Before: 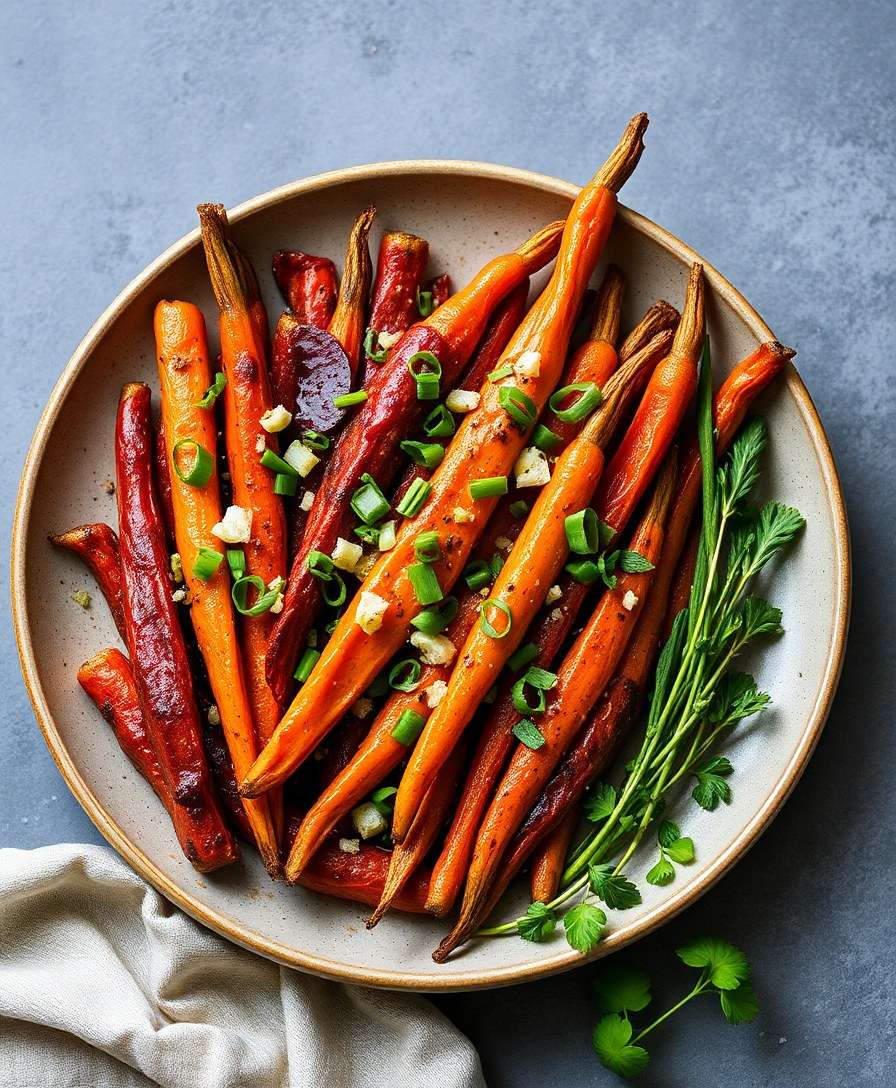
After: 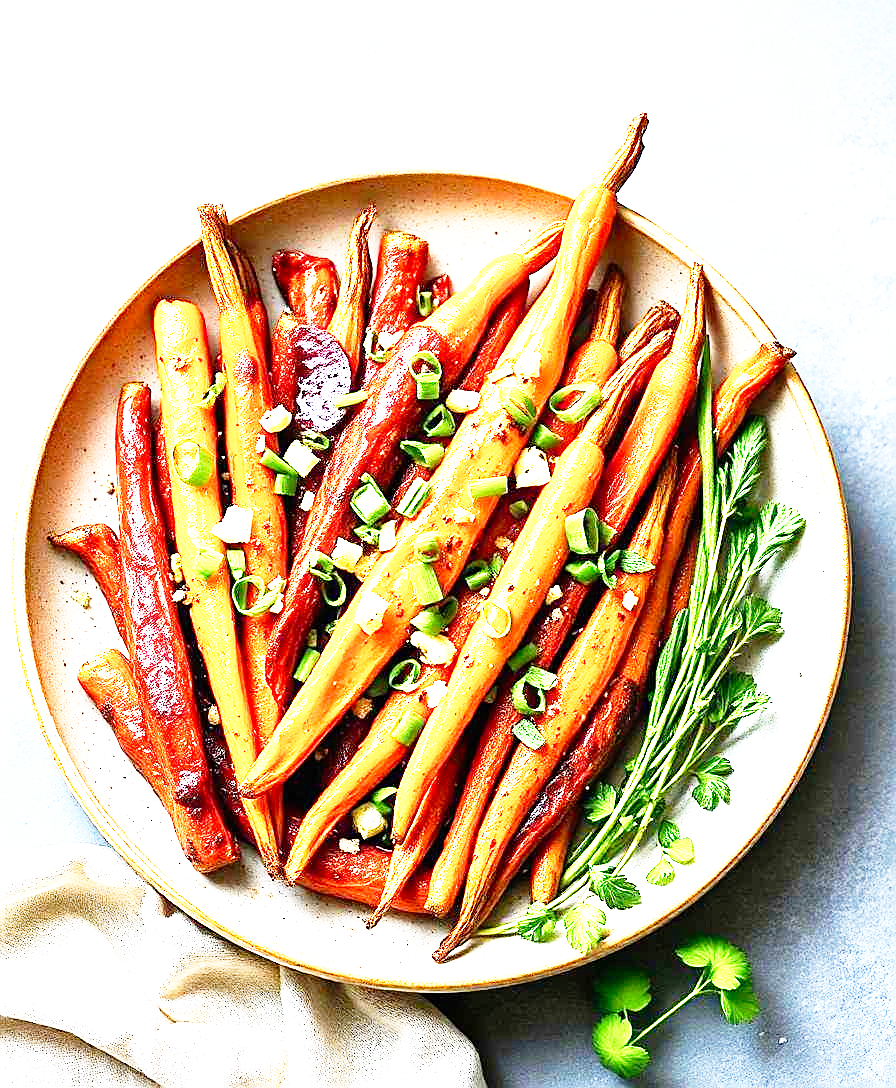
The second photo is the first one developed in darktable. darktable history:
sharpen: amount 0.494
exposure: black level correction 0, exposure 1.756 EV, compensate highlight preservation false
base curve: curves: ch0 [(0, 0) (0.012, 0.01) (0.073, 0.168) (0.31, 0.711) (0.645, 0.957) (1, 1)], preserve colors none
